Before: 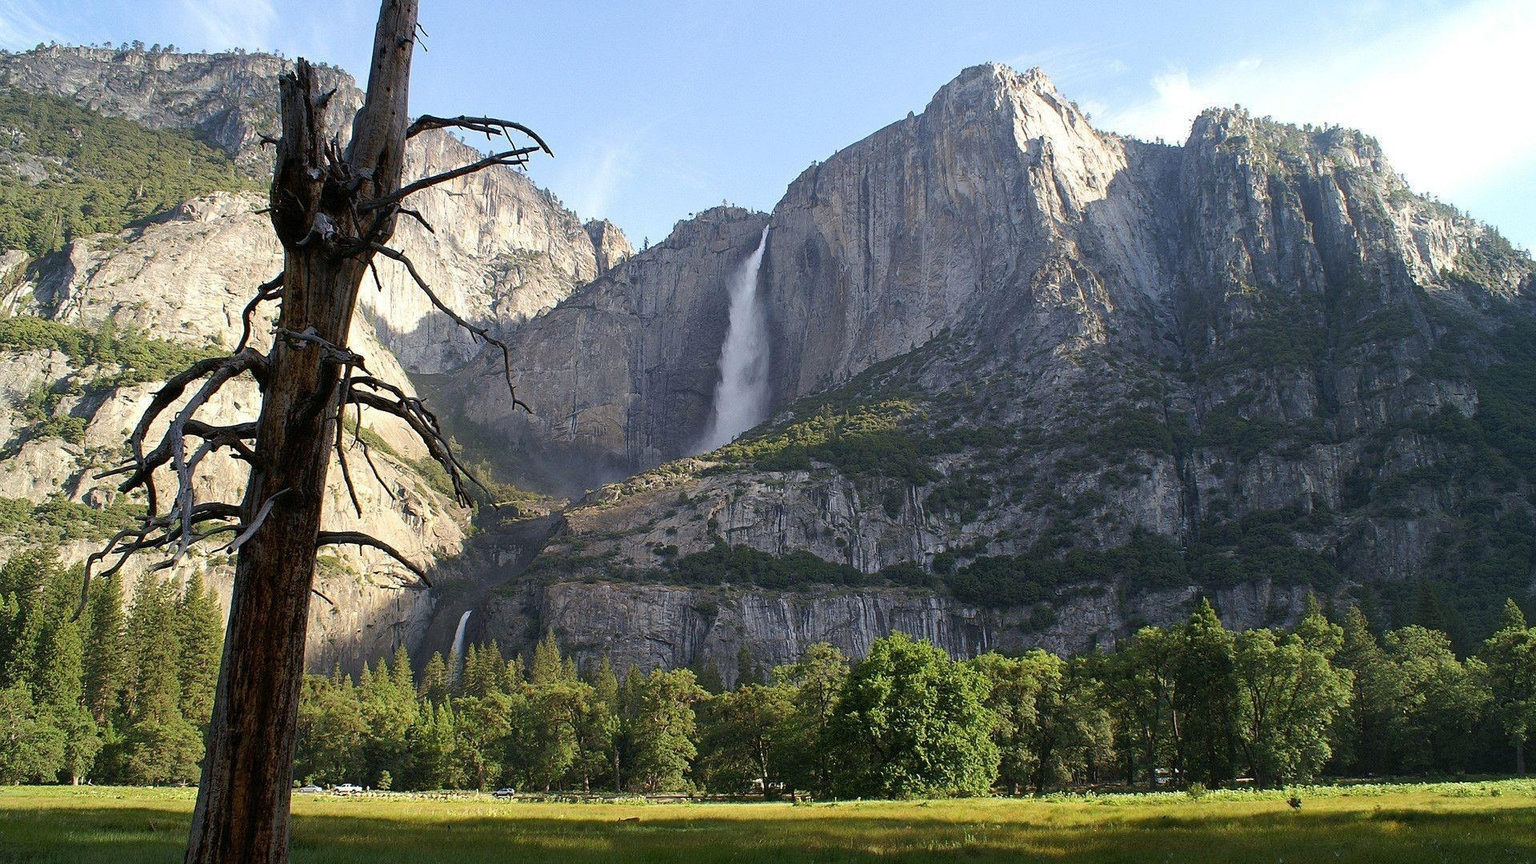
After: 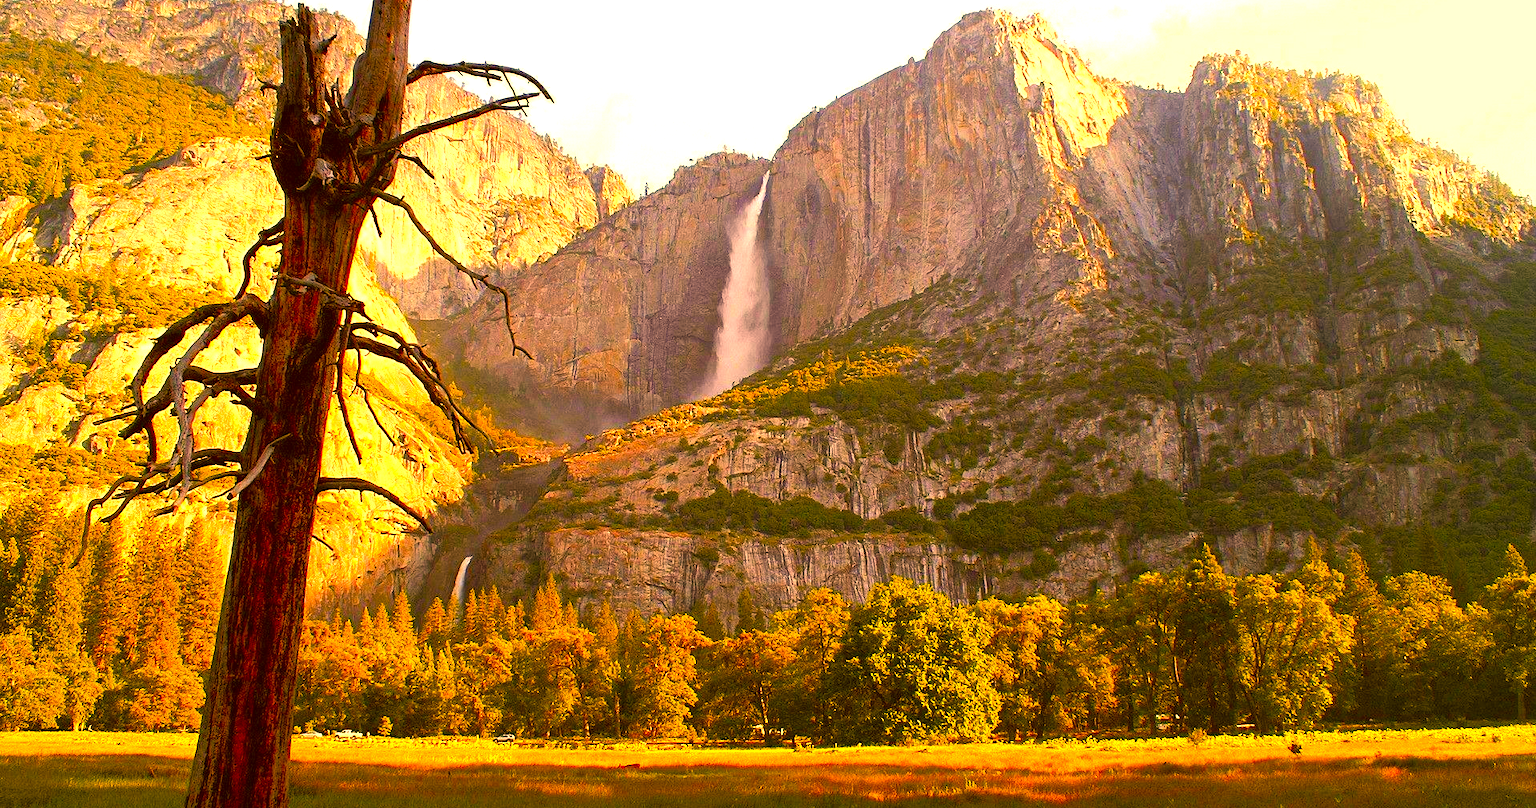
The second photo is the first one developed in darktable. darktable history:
exposure: exposure 1 EV, compensate highlight preservation false
crop and rotate: top 6.436%
color correction: highlights a* 10.39, highlights b* 29.79, shadows a* 2.67, shadows b* 16.82, saturation 1.72
color zones: curves: ch1 [(0.24, 0.629) (0.75, 0.5)]; ch2 [(0.255, 0.454) (0.745, 0.491)]
